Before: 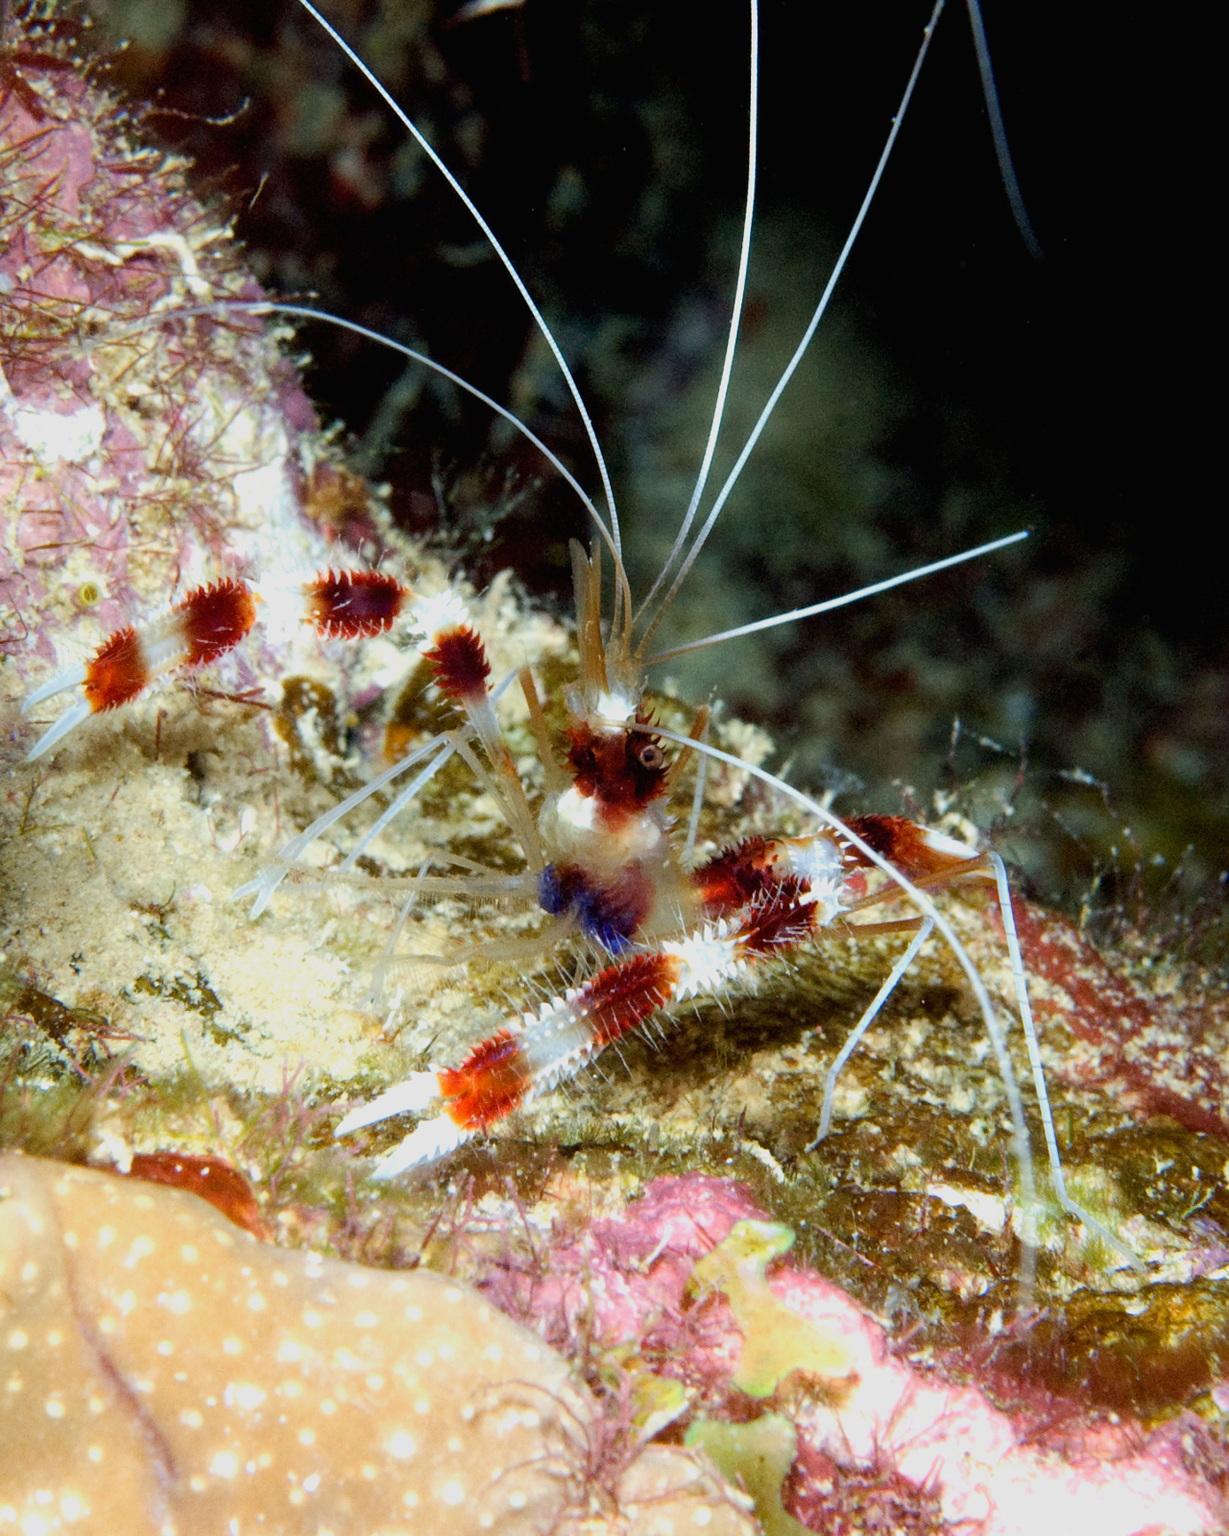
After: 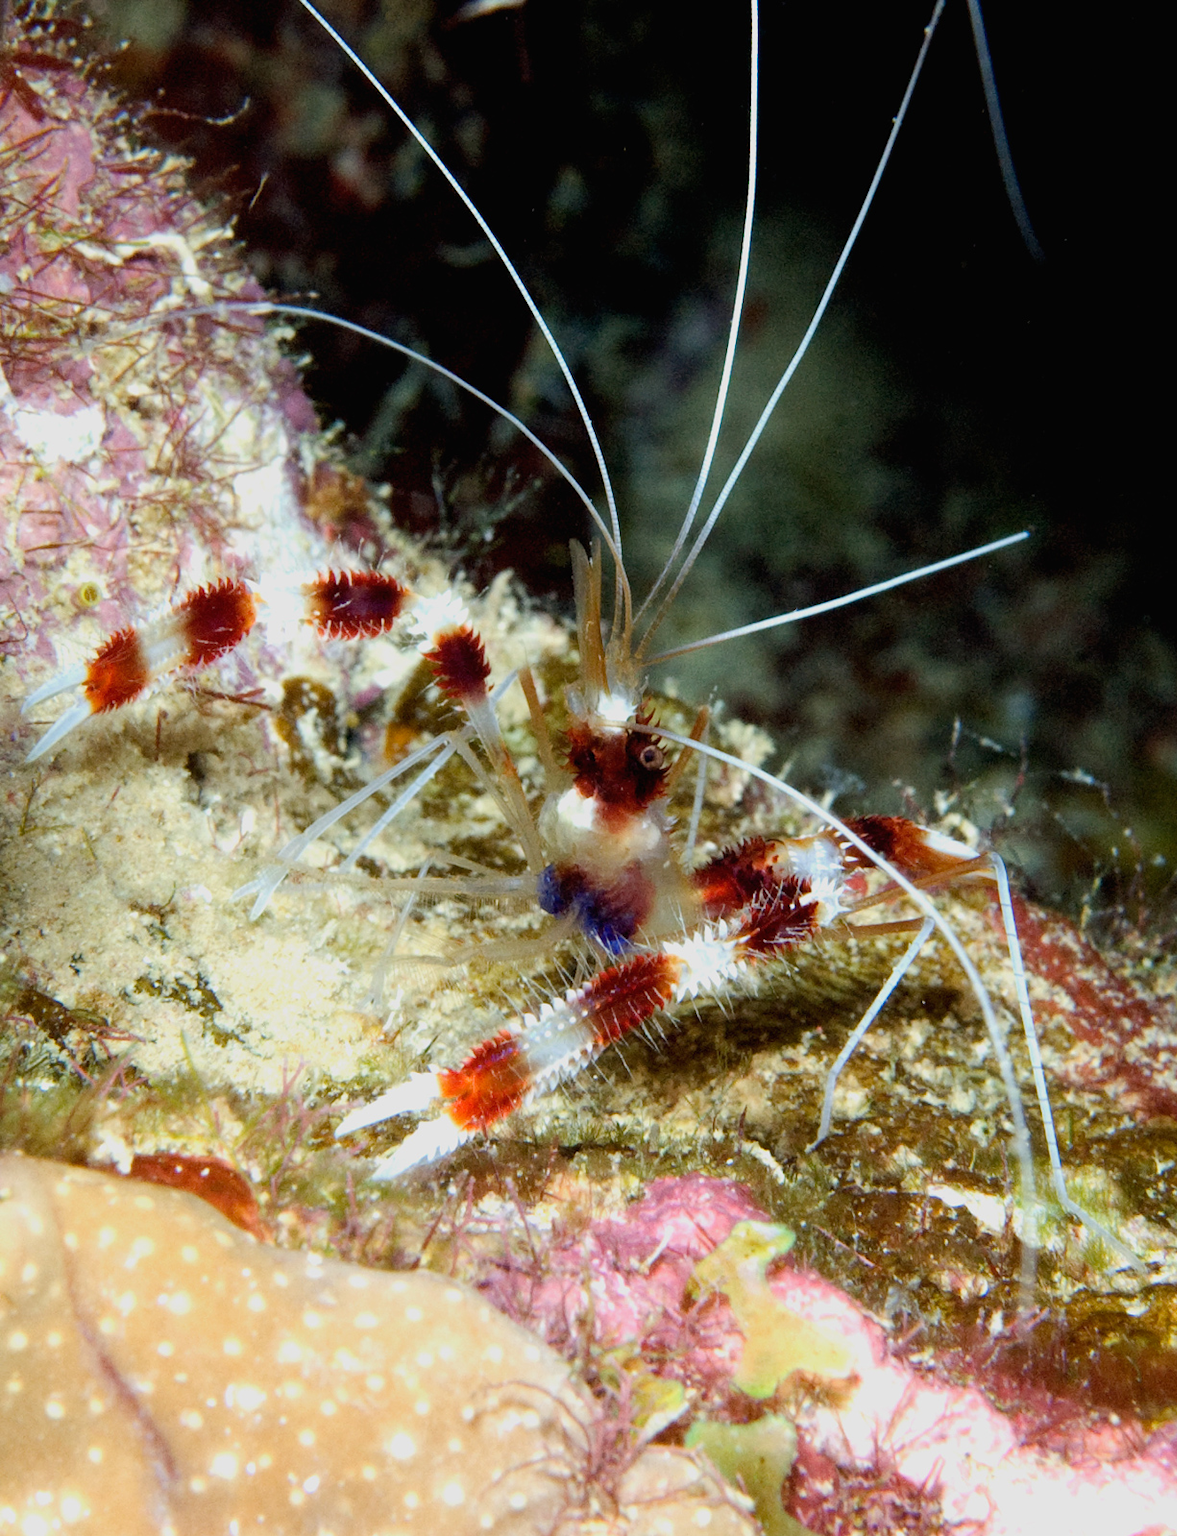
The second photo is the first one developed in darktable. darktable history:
crop: right 4.205%, bottom 0.035%
